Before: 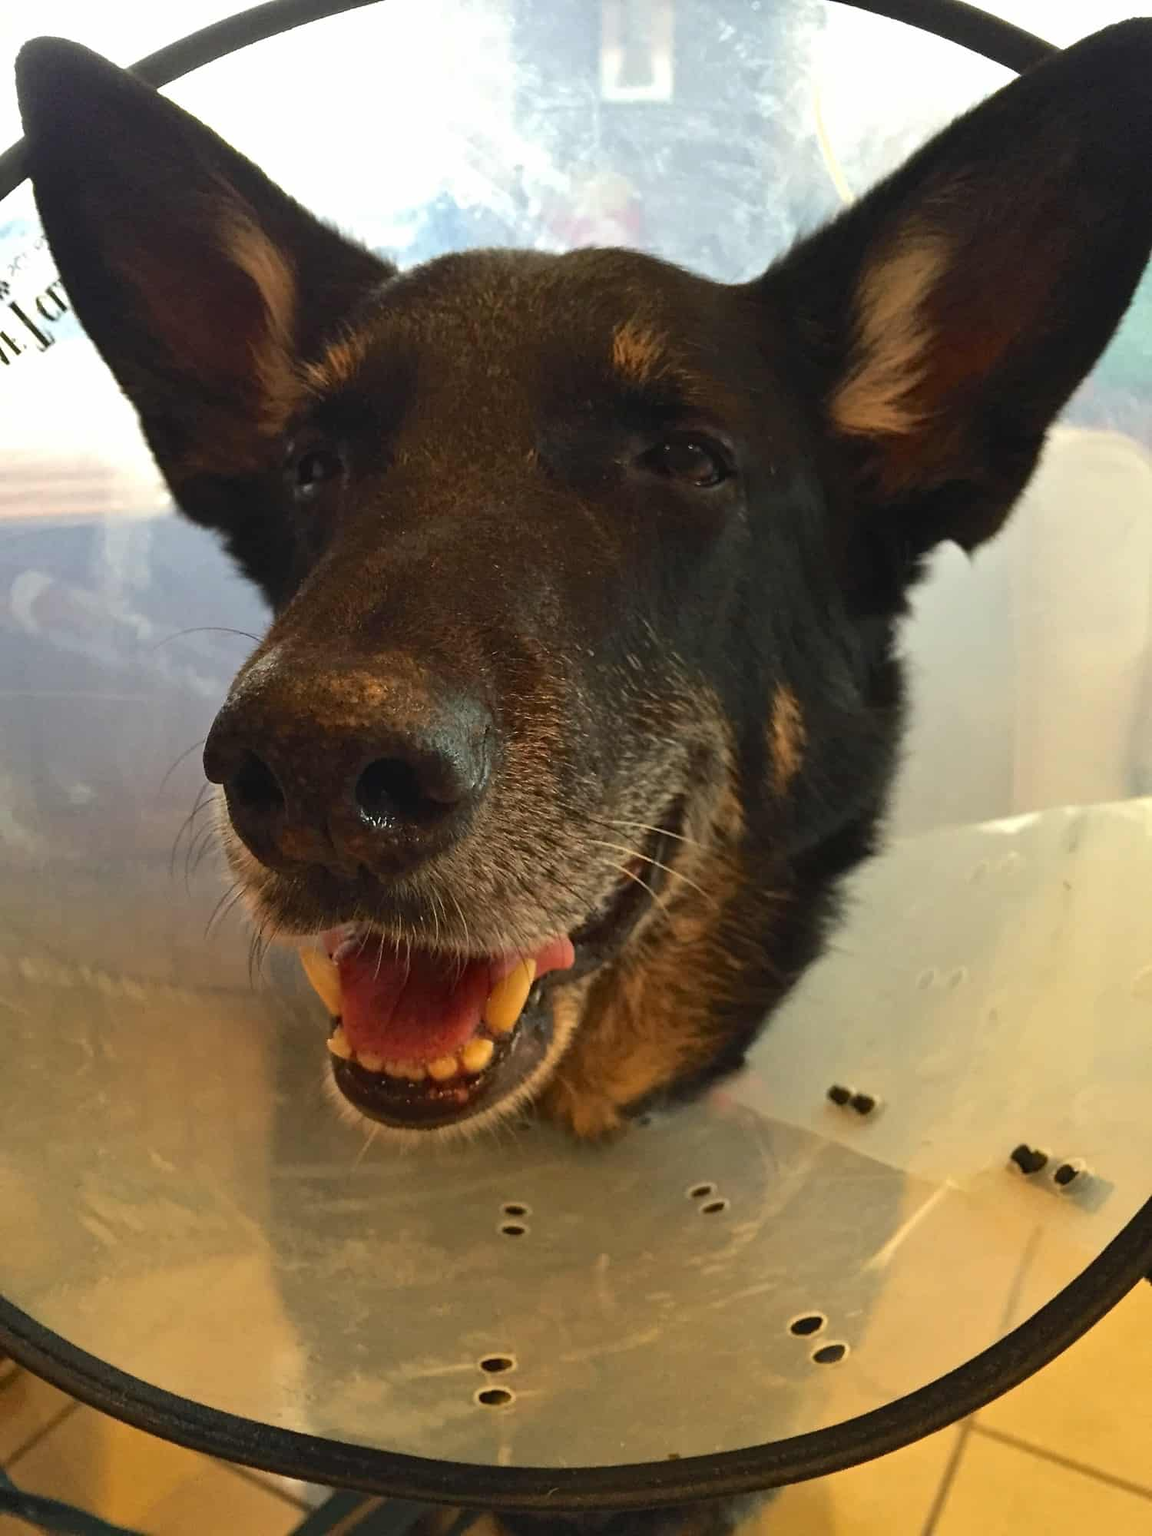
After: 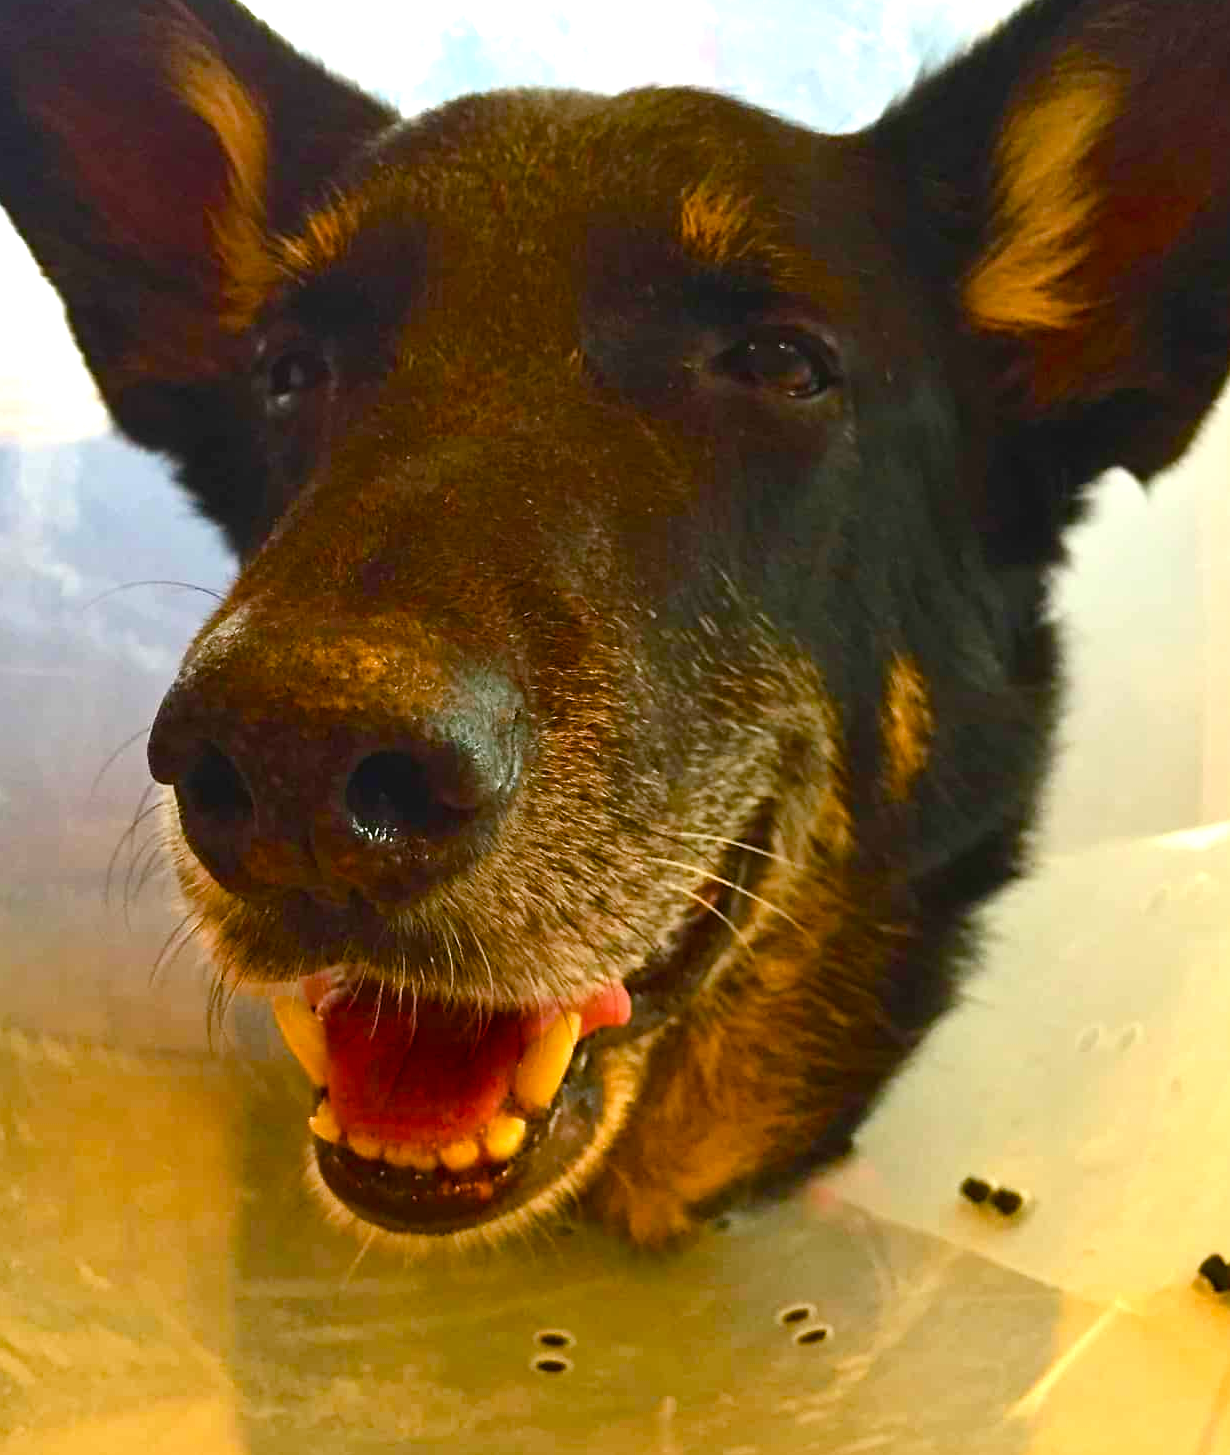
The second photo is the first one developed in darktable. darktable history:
contrast brightness saturation: contrast 0.1, brightness 0.03, saturation 0.09
color balance rgb: linear chroma grading › shadows -2.2%, linear chroma grading › highlights -15%, linear chroma grading › global chroma -10%, linear chroma grading › mid-tones -10%, perceptual saturation grading › global saturation 45%, perceptual saturation grading › highlights -50%, perceptual saturation grading › shadows 30%, perceptual brilliance grading › global brilliance 18%, global vibrance 45%
crop: left 7.856%, top 11.836%, right 10.12%, bottom 15.387%
